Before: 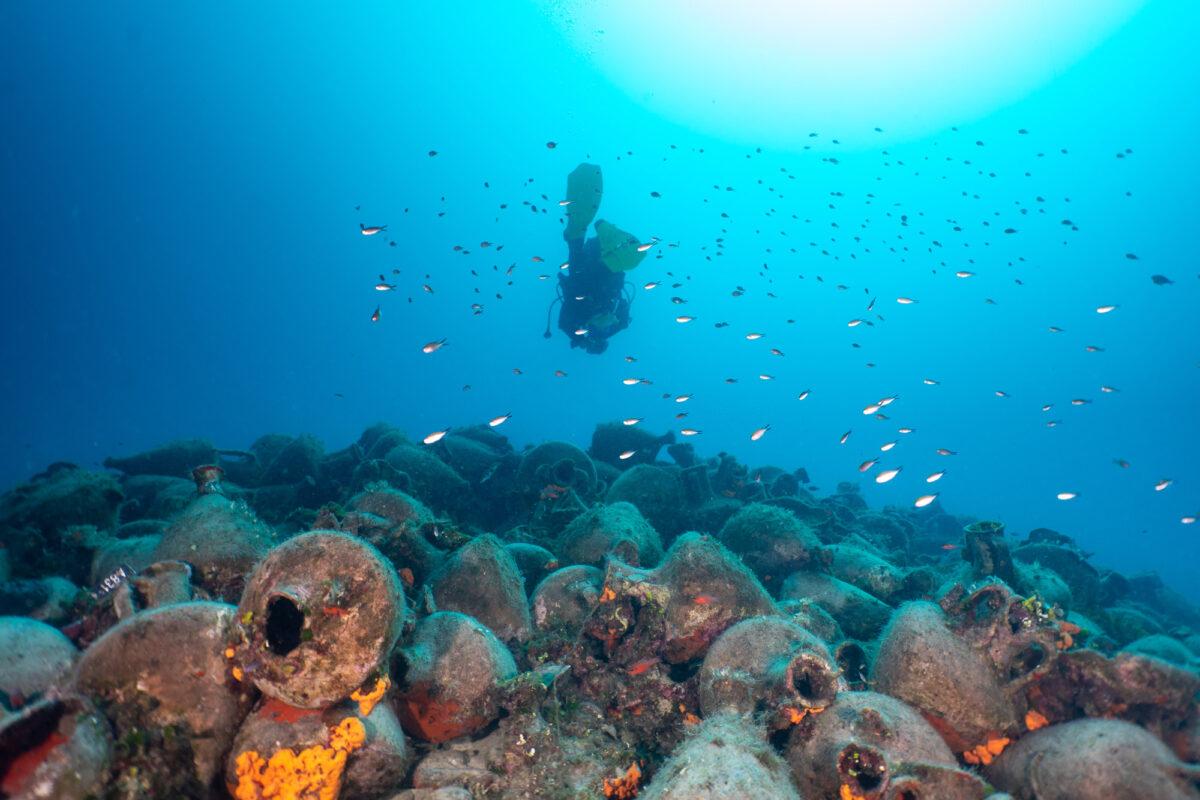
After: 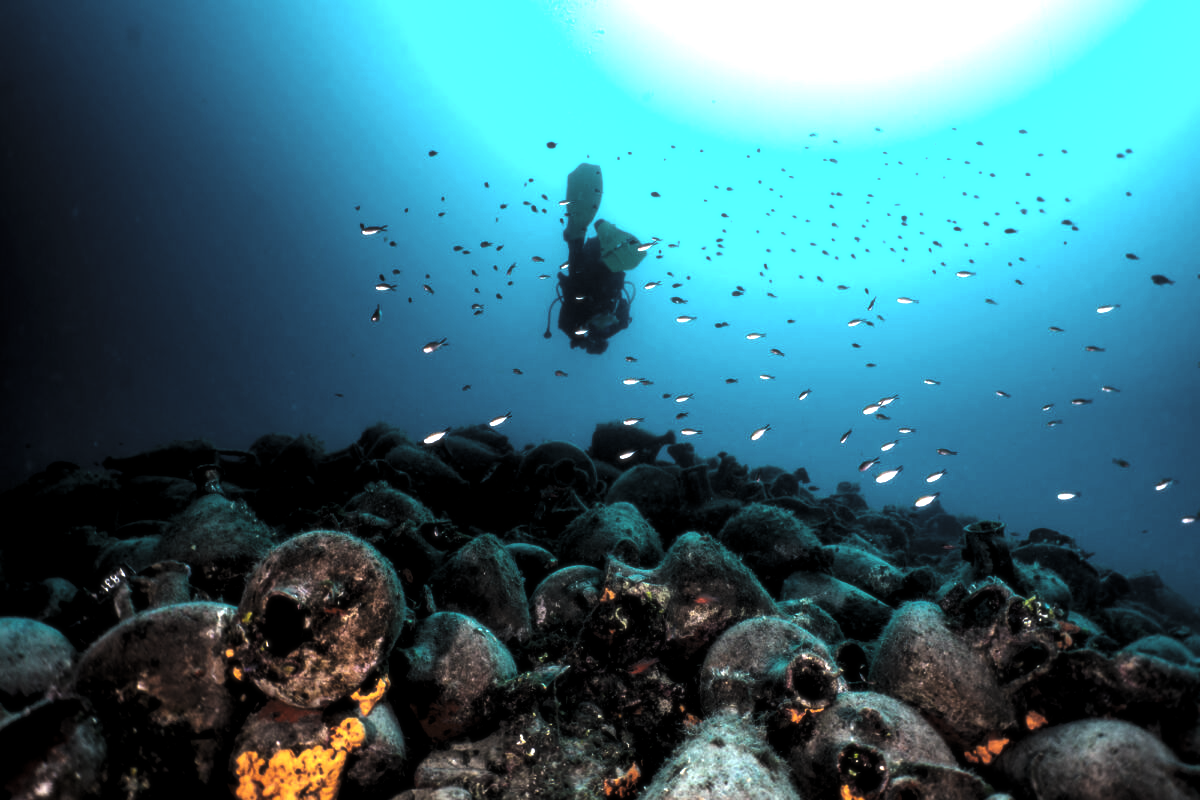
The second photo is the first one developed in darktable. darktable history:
levels: mode automatic, black 8.58%, gray 59.42%, levels [0, 0.445, 1]
exposure: exposure 0.766 EV, compensate highlight preservation false
soften: size 10%, saturation 50%, brightness 0.2 EV, mix 10%
